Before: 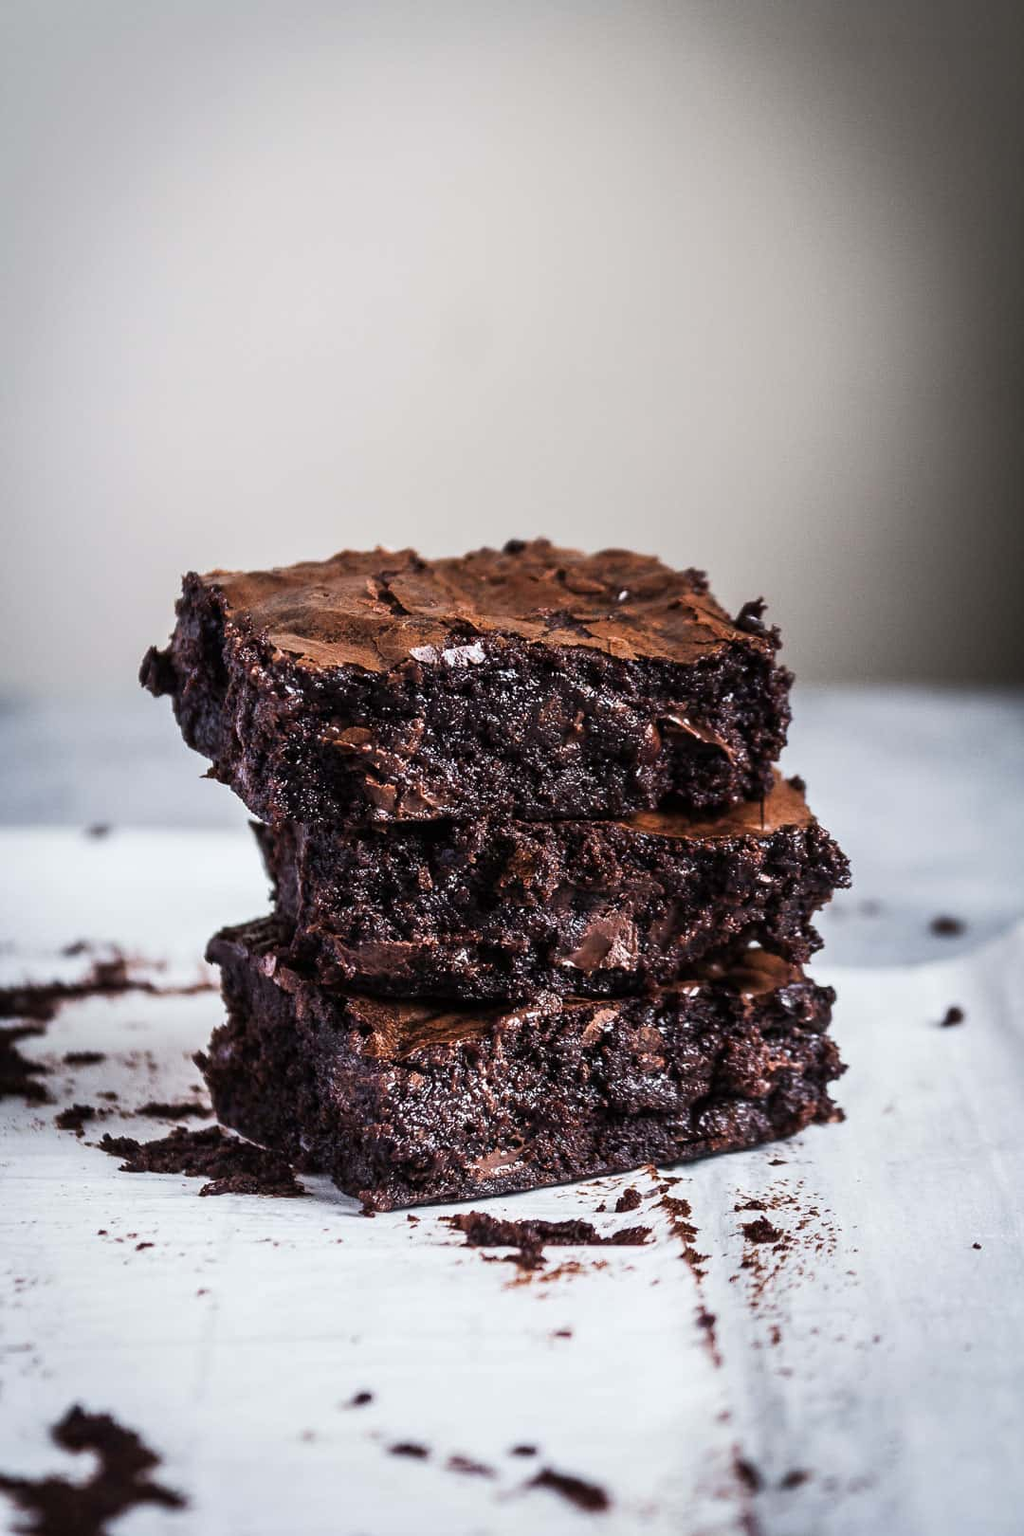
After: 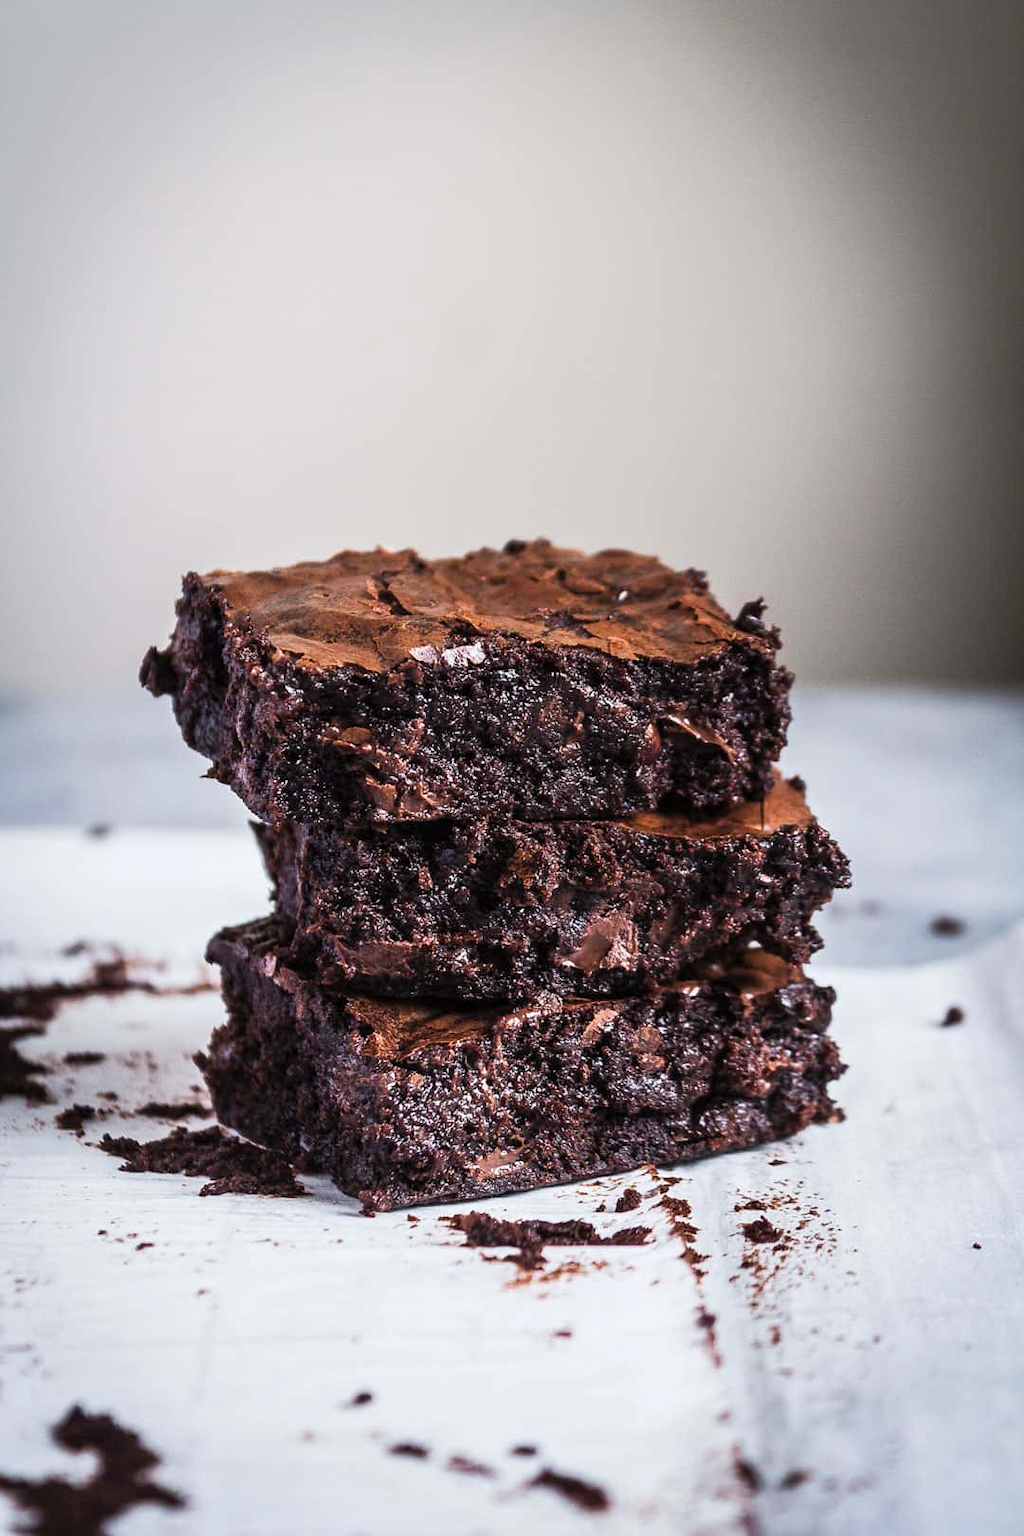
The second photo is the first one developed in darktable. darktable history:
contrast brightness saturation: contrast 0.027, brightness 0.064, saturation 0.126
